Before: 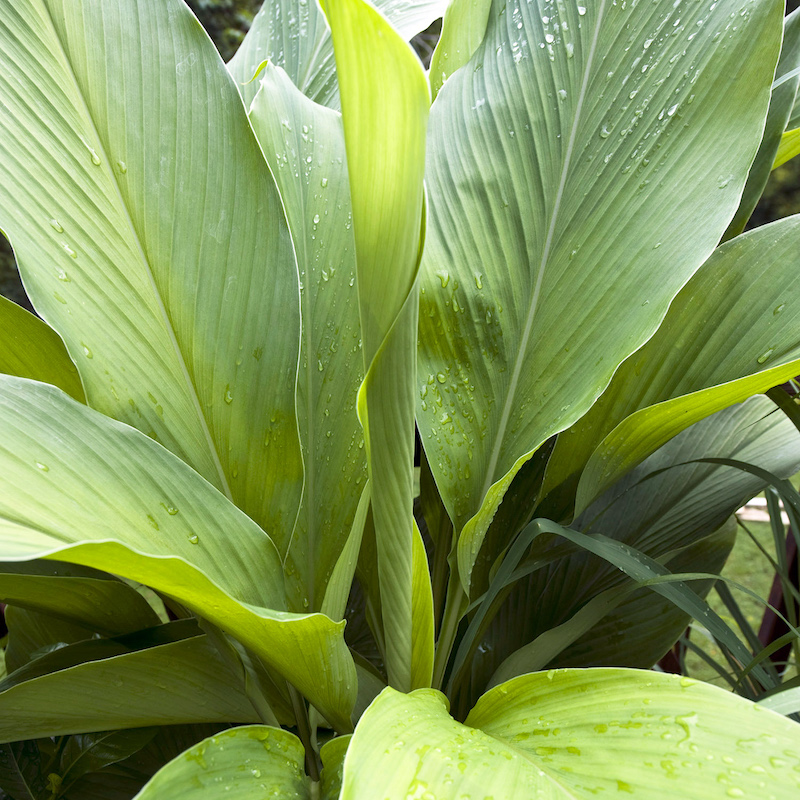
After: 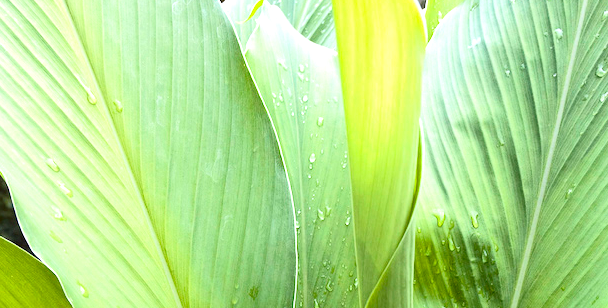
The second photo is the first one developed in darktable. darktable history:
crop: left 0.533%, top 7.641%, right 23.348%, bottom 53.833%
tone curve: curves: ch0 [(0, 0) (0.003, 0.008) (0.011, 0.008) (0.025, 0.011) (0.044, 0.017) (0.069, 0.029) (0.1, 0.045) (0.136, 0.067) (0.177, 0.103) (0.224, 0.151) (0.277, 0.21) (0.335, 0.285) (0.399, 0.37) (0.468, 0.462) (0.543, 0.568) (0.623, 0.679) (0.709, 0.79) (0.801, 0.876) (0.898, 0.936) (1, 1)], color space Lab, independent channels, preserve colors none
exposure: exposure 0.605 EV, compensate highlight preservation false
